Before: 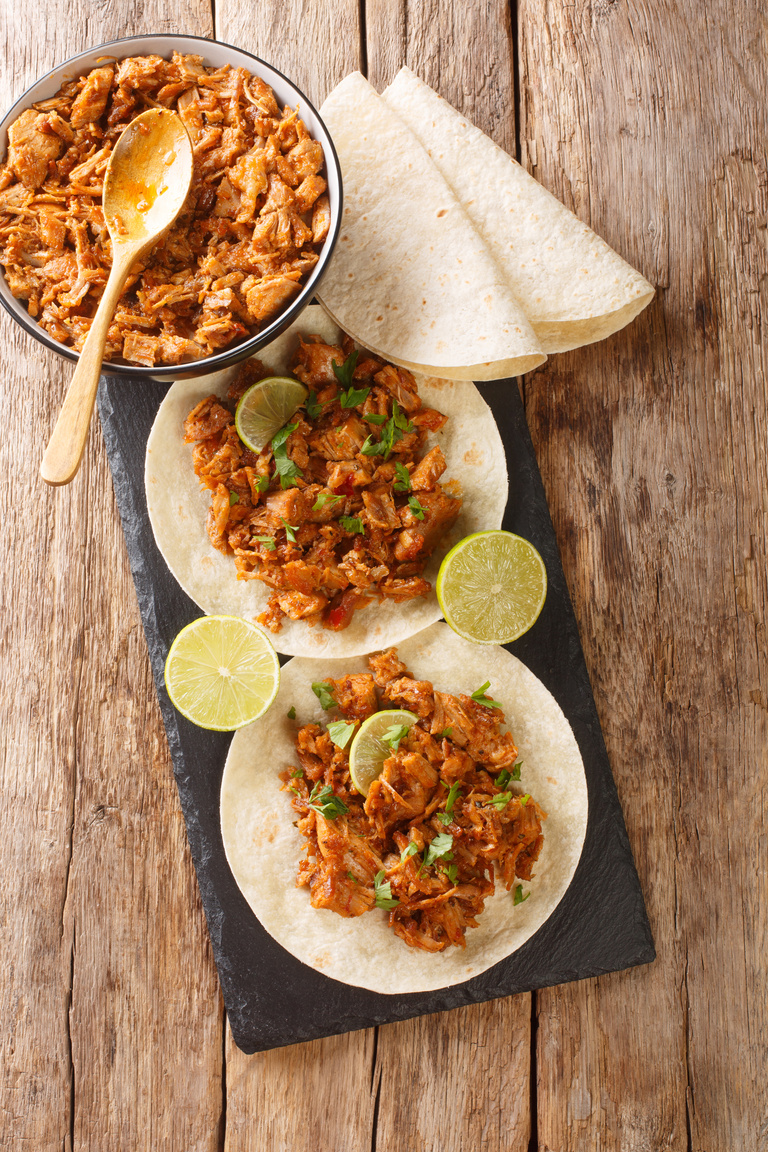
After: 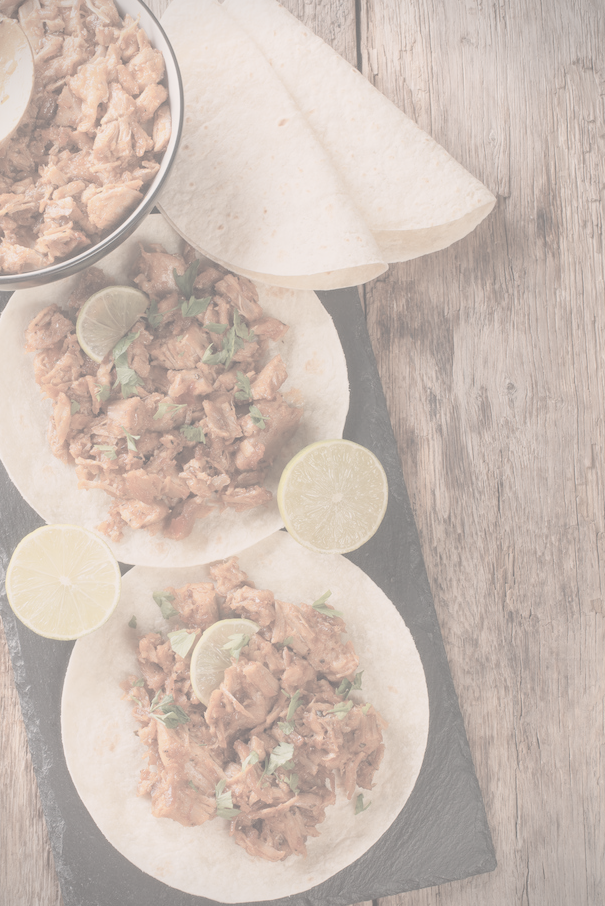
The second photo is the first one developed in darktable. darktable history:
crop and rotate: left 20.74%, top 7.912%, right 0.375%, bottom 13.378%
contrast brightness saturation: contrast -0.32, brightness 0.75, saturation -0.78
white balance: red 1.127, blue 0.943
vignetting: fall-off start 91.19%
